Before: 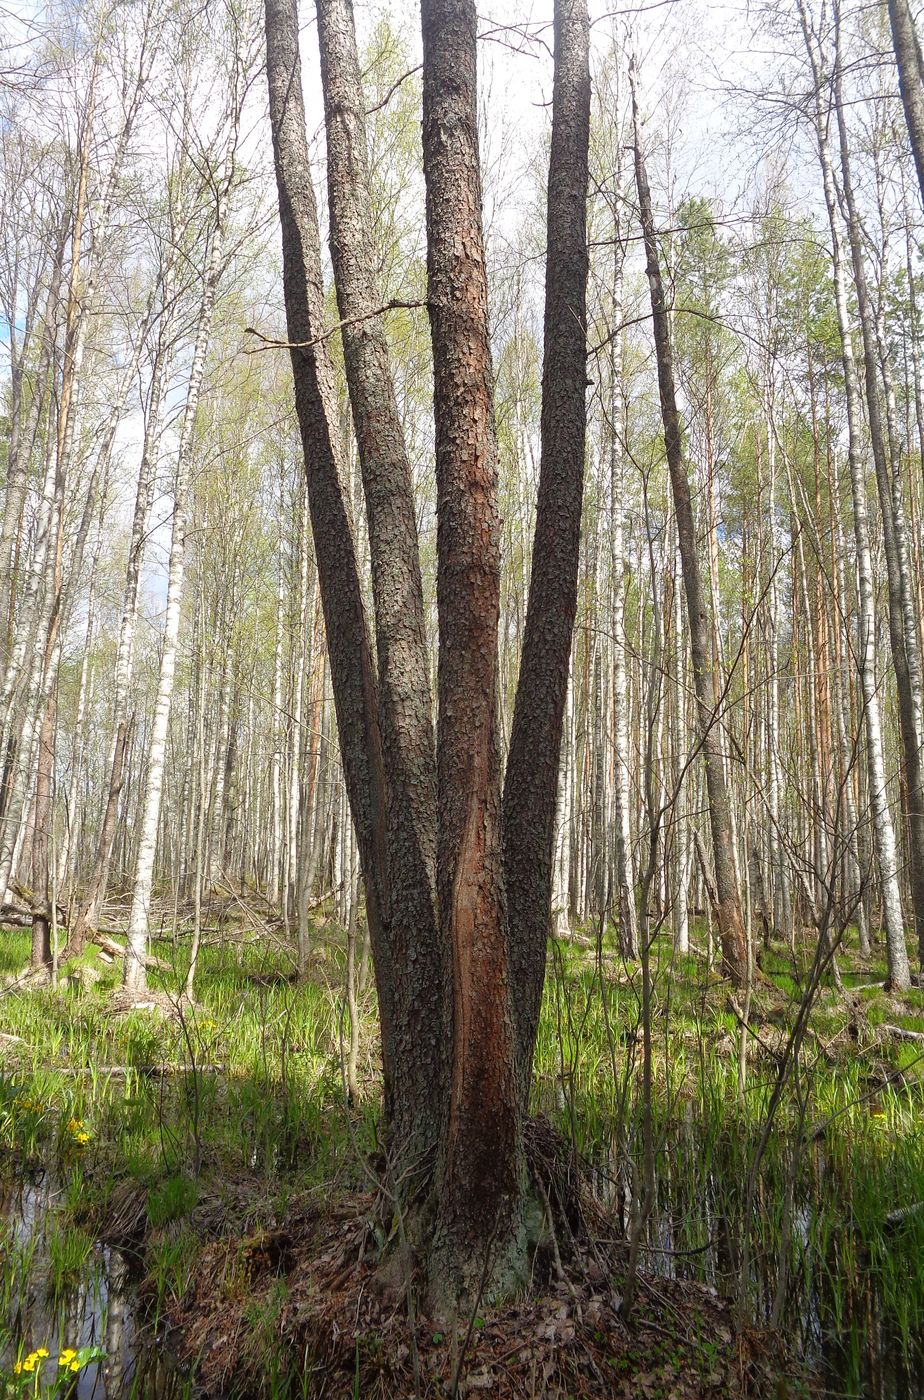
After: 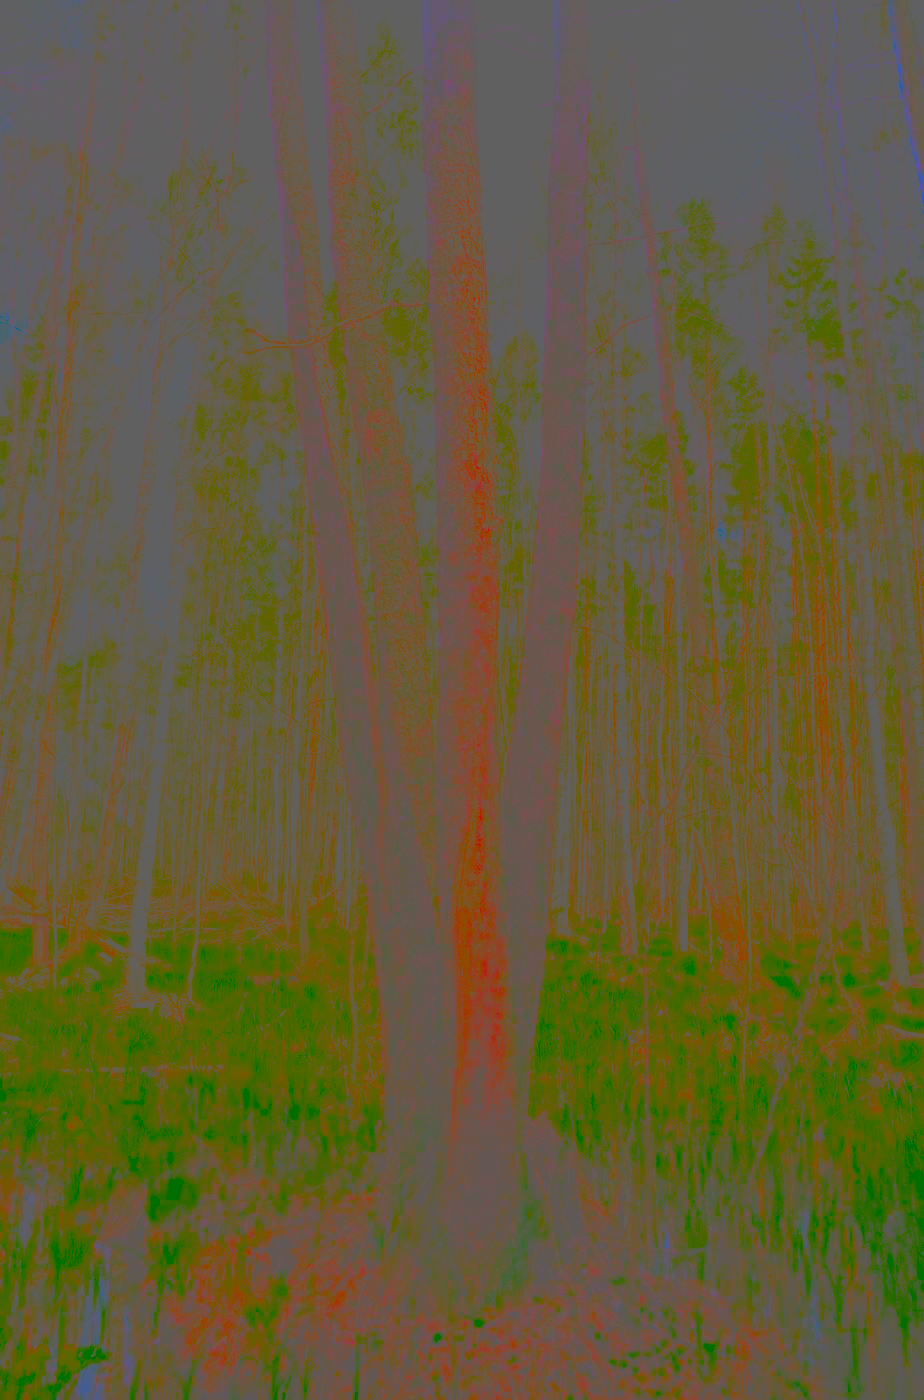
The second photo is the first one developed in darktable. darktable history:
base curve: curves: ch0 [(0, 0) (0.028, 0.03) (0.121, 0.232) (0.46, 0.748) (0.859, 0.968) (1, 1)], preserve colors none
contrast brightness saturation: contrast -0.974, brightness -0.172, saturation 0.744
